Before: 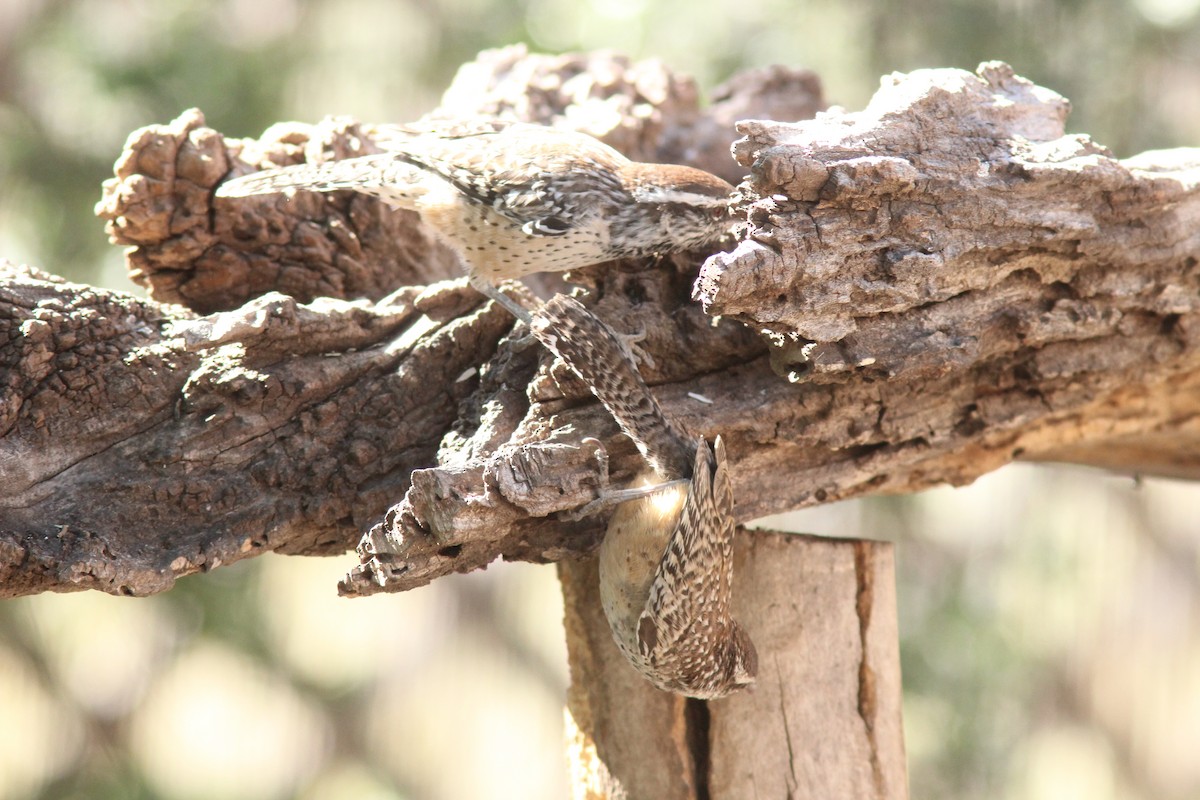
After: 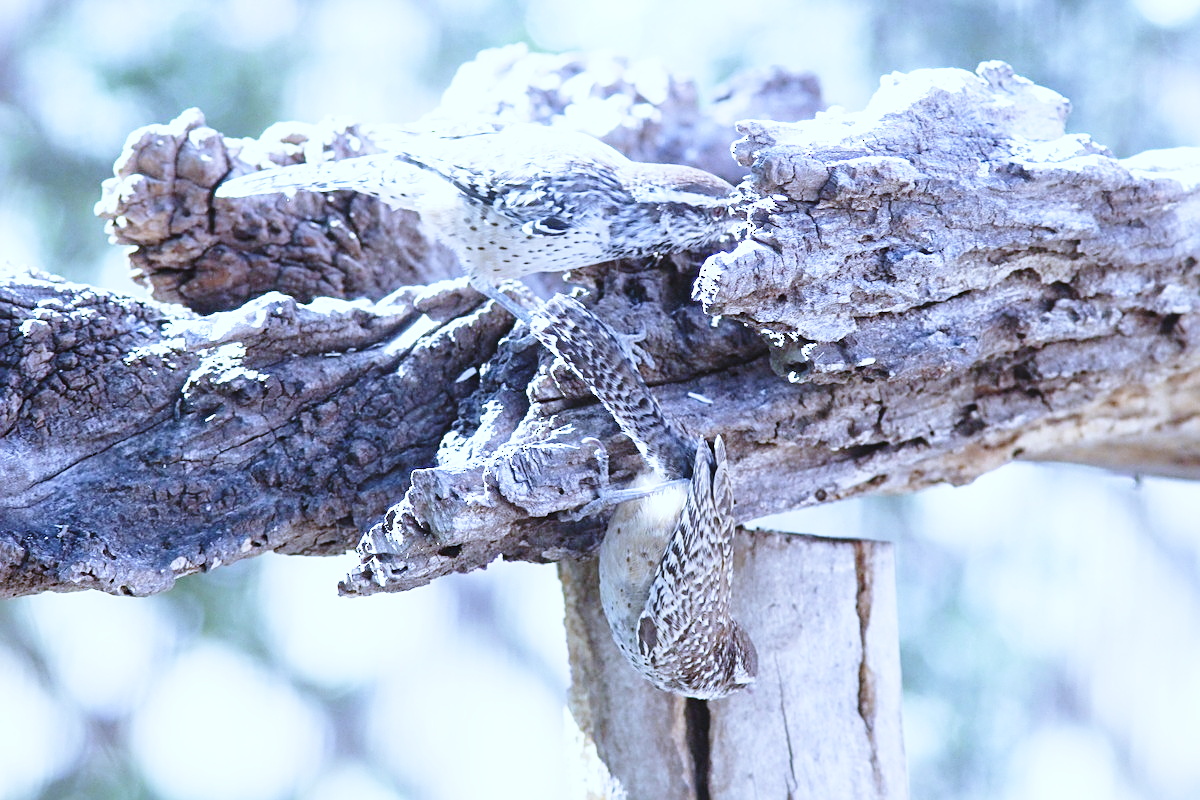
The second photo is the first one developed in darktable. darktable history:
sharpen: on, module defaults
base curve: curves: ch0 [(0, 0) (0.028, 0.03) (0.121, 0.232) (0.46, 0.748) (0.859, 0.968) (1, 1)], preserve colors none
white balance: red 0.766, blue 1.537
